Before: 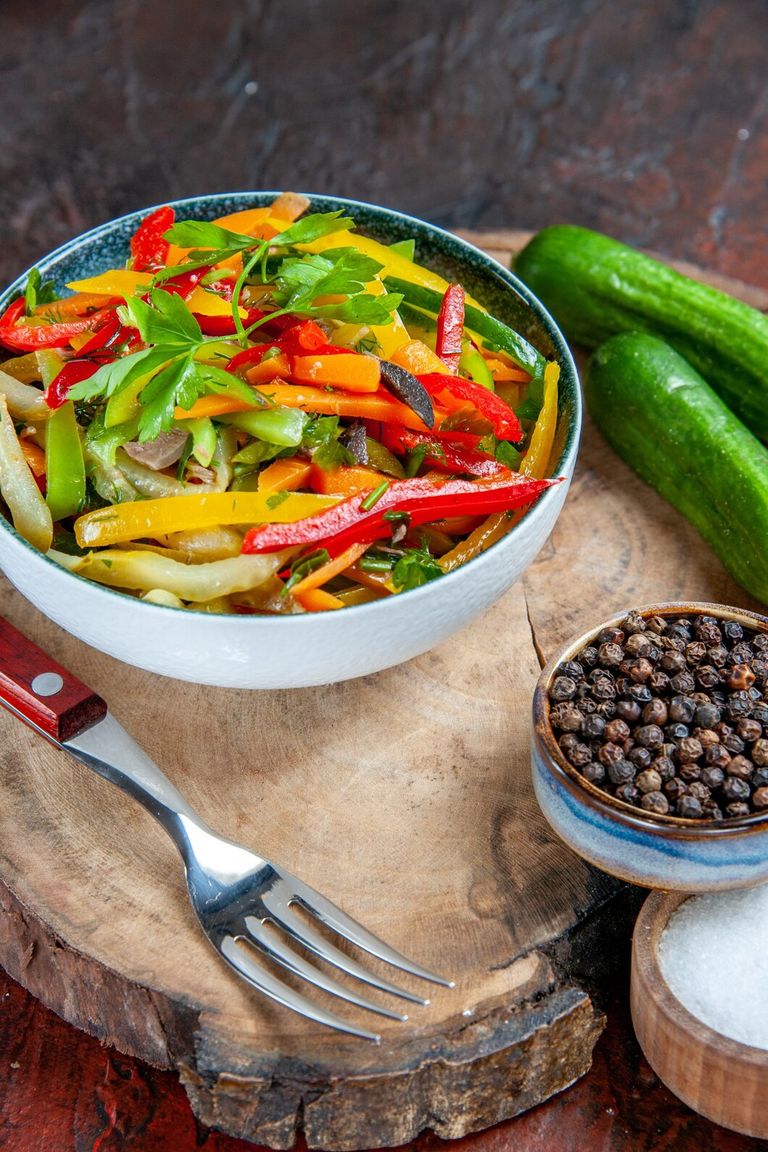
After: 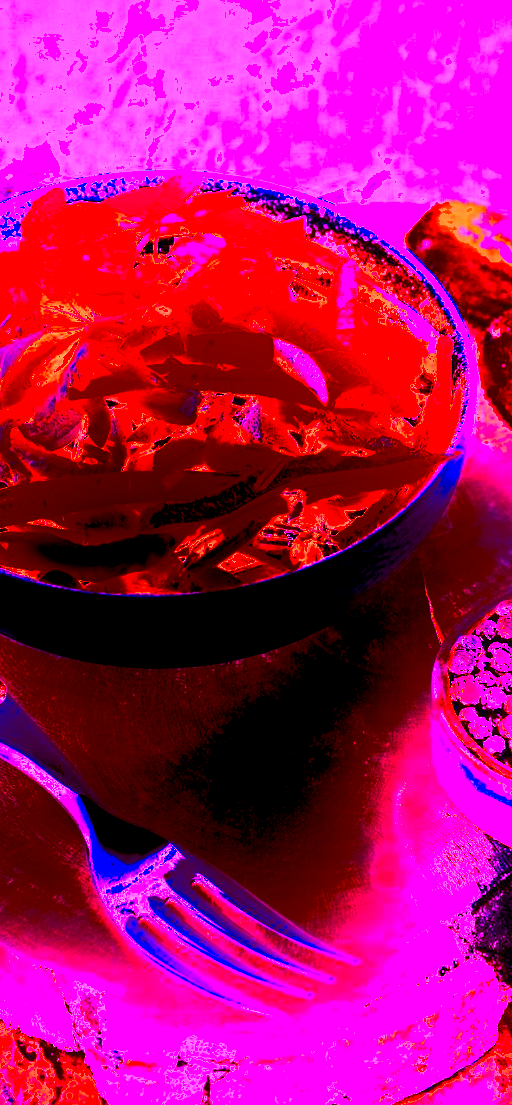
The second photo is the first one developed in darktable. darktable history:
white balance: red 8, blue 8
rotate and perspective: rotation -1°, crop left 0.011, crop right 0.989, crop top 0.025, crop bottom 0.975
base curve: curves: ch0 [(0, 0) (0.235, 0.266) (0.503, 0.496) (0.786, 0.72) (1, 1)]
shadows and highlights: shadows 37.27, highlights -28.18, soften with gaussian
crop and rotate: left 13.537%, right 19.796%
